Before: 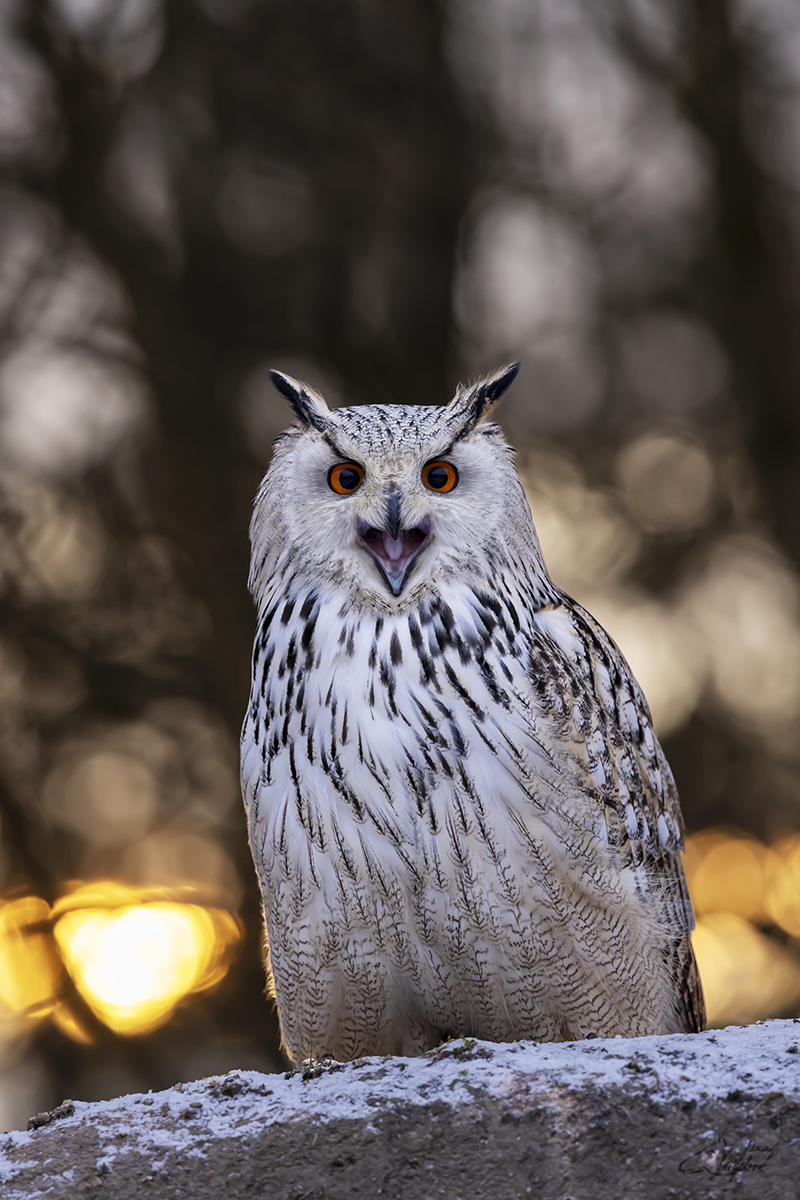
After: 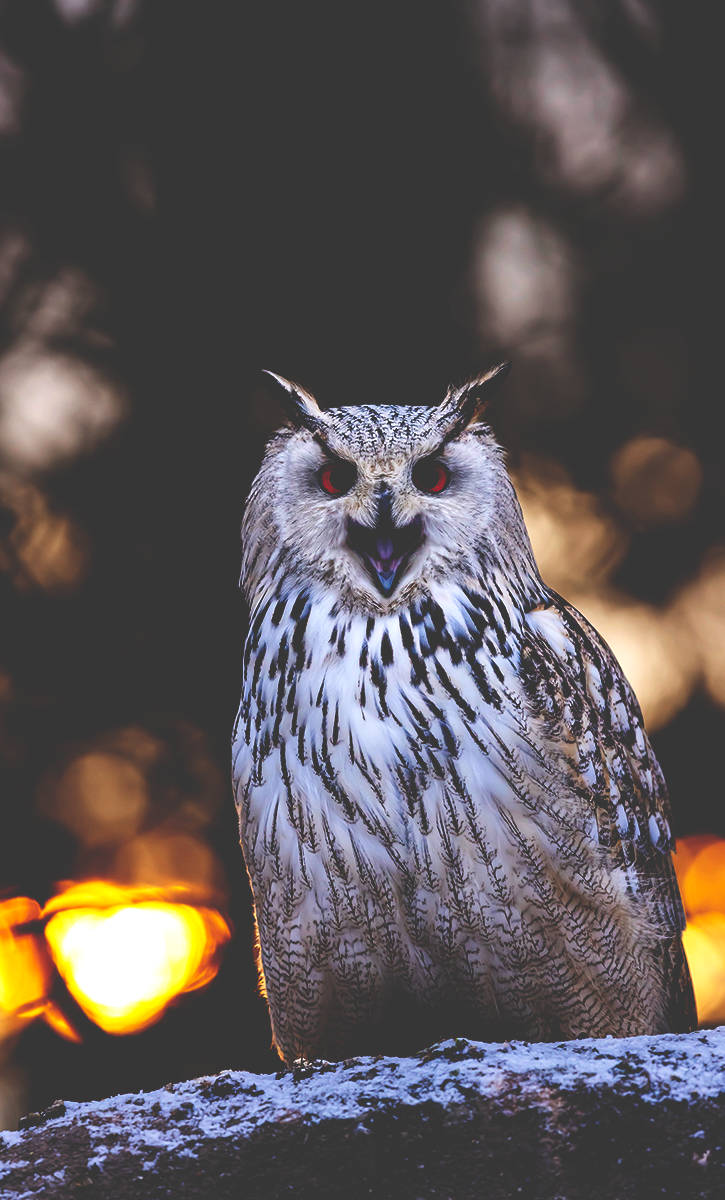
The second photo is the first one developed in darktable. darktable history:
base curve: curves: ch0 [(0, 0.036) (0.083, 0.04) (0.804, 1)], preserve colors none
crop and rotate: left 1.327%, right 7.975%
